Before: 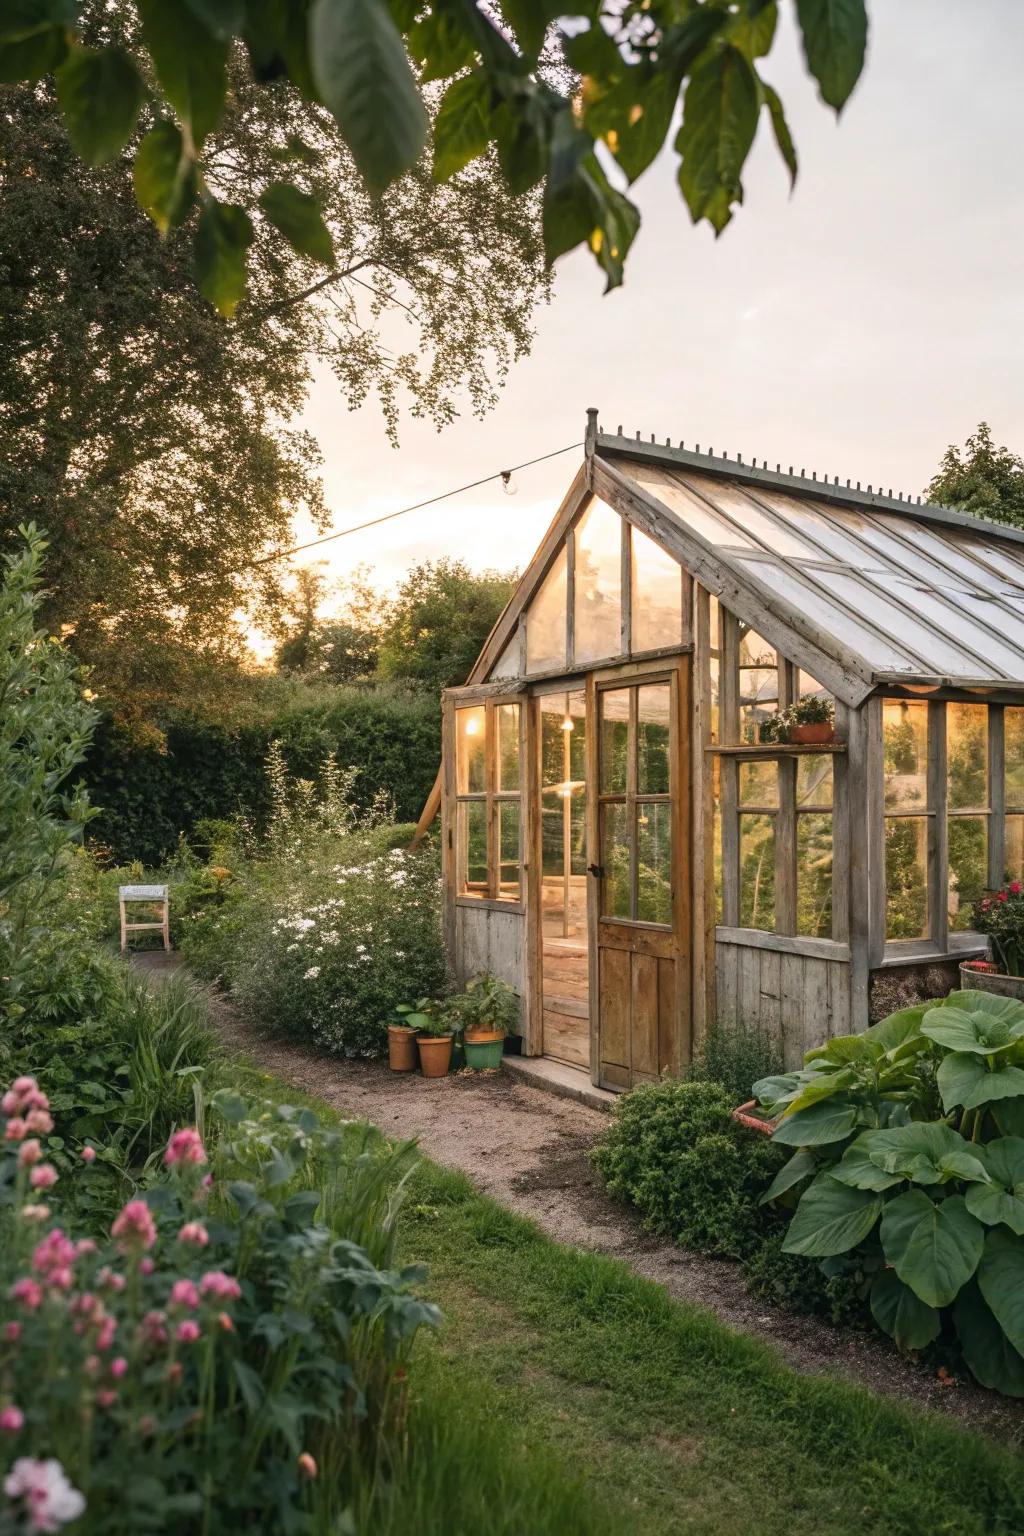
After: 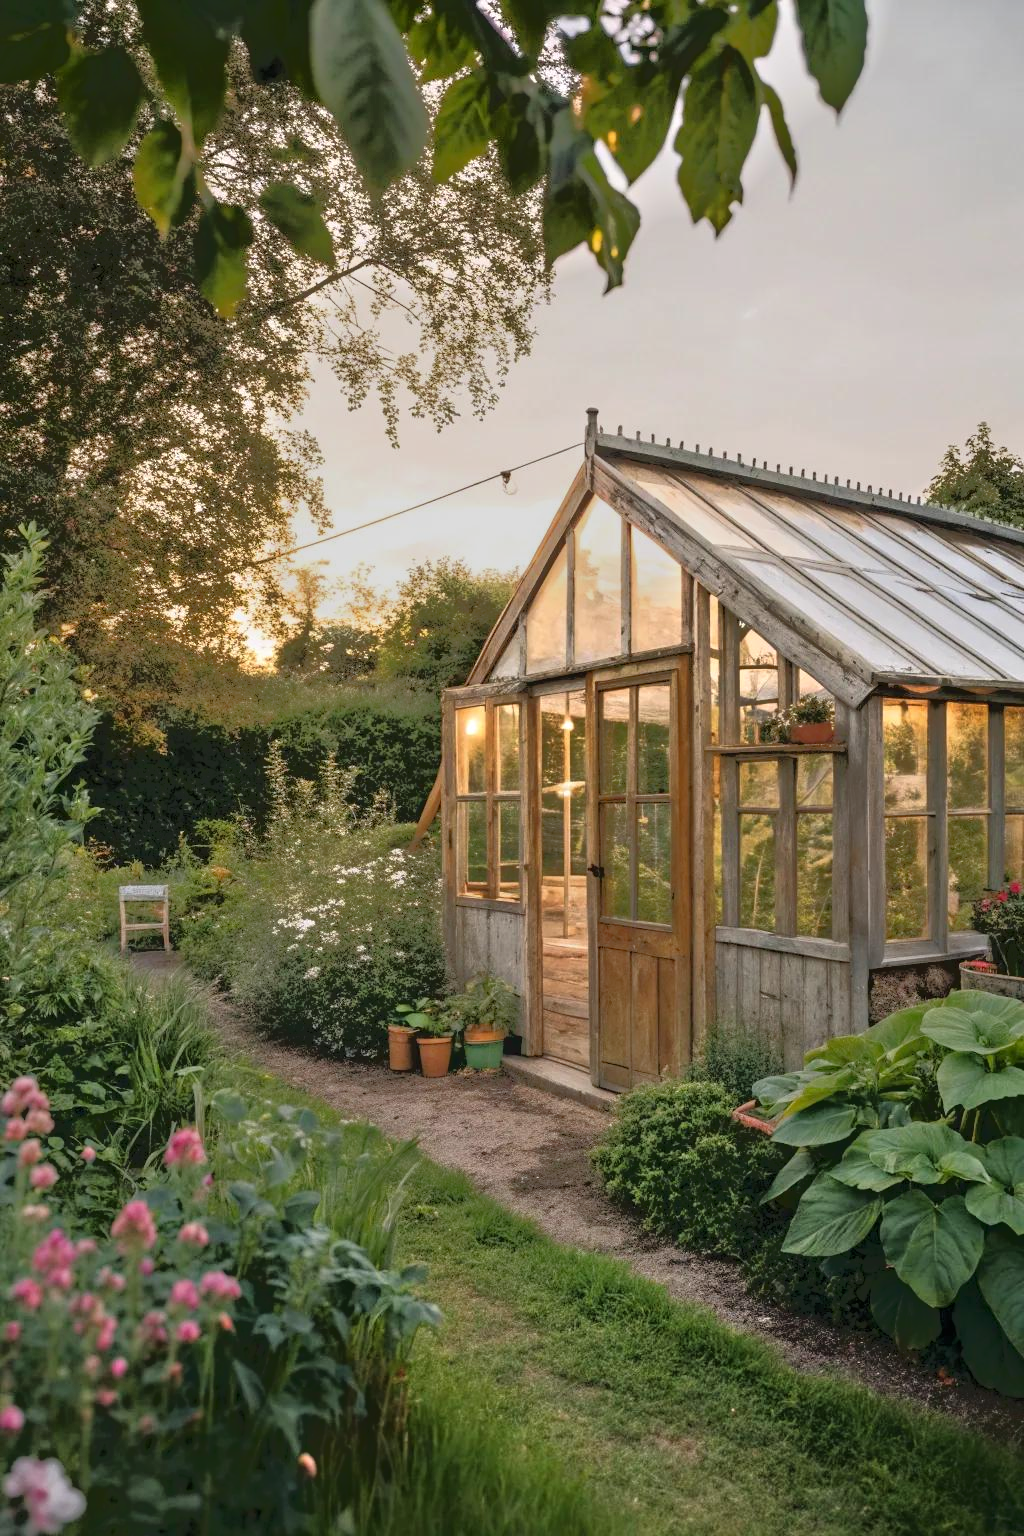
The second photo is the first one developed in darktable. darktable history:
tone equalizer: -7 EV -0.65 EV, -6 EV 1.01 EV, -5 EV -0.432 EV, -4 EV 0.42 EV, -3 EV 0.43 EV, -2 EV 0.18 EV, -1 EV -0.144 EV, +0 EV -0.395 EV
